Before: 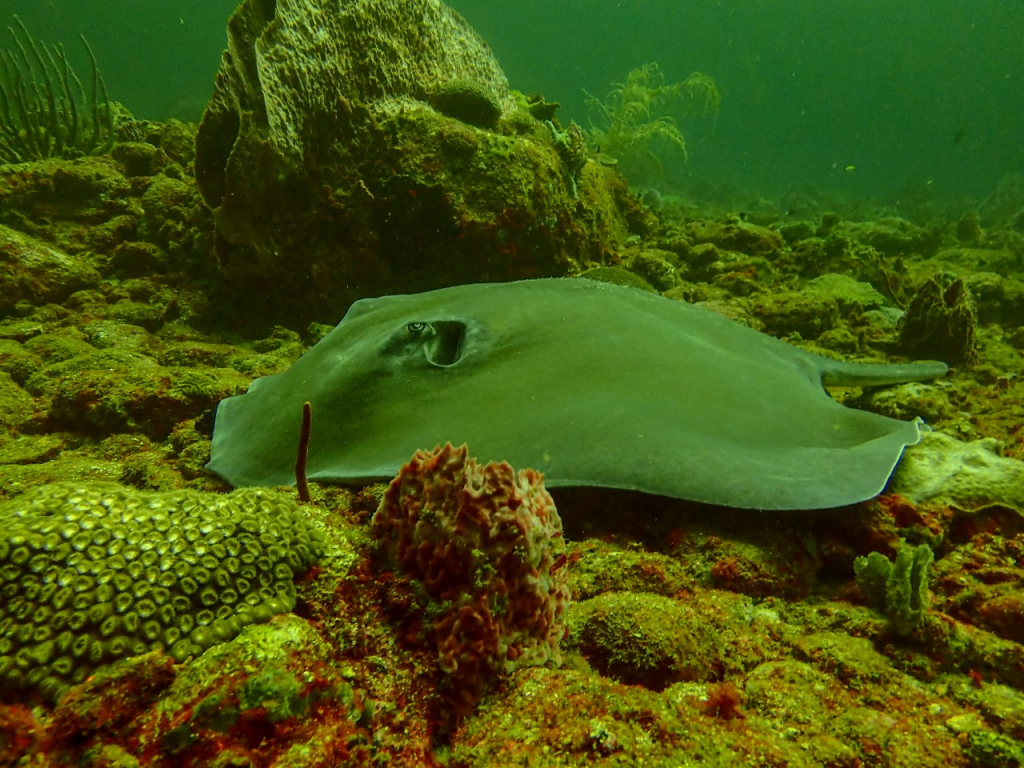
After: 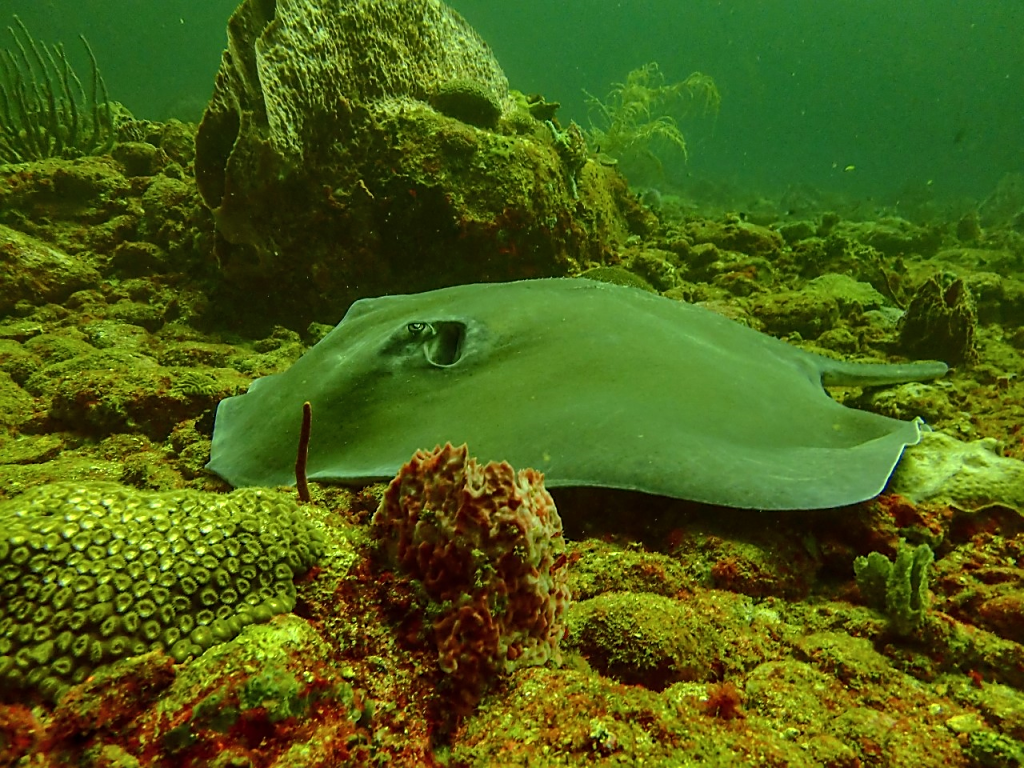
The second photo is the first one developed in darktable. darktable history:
levels: levels [0, 0.476, 0.951]
sharpen: radius 1.864, amount 0.398, threshold 1.271
shadows and highlights: radius 171.16, shadows 27, white point adjustment 3.13, highlights -67.95, soften with gaussian
